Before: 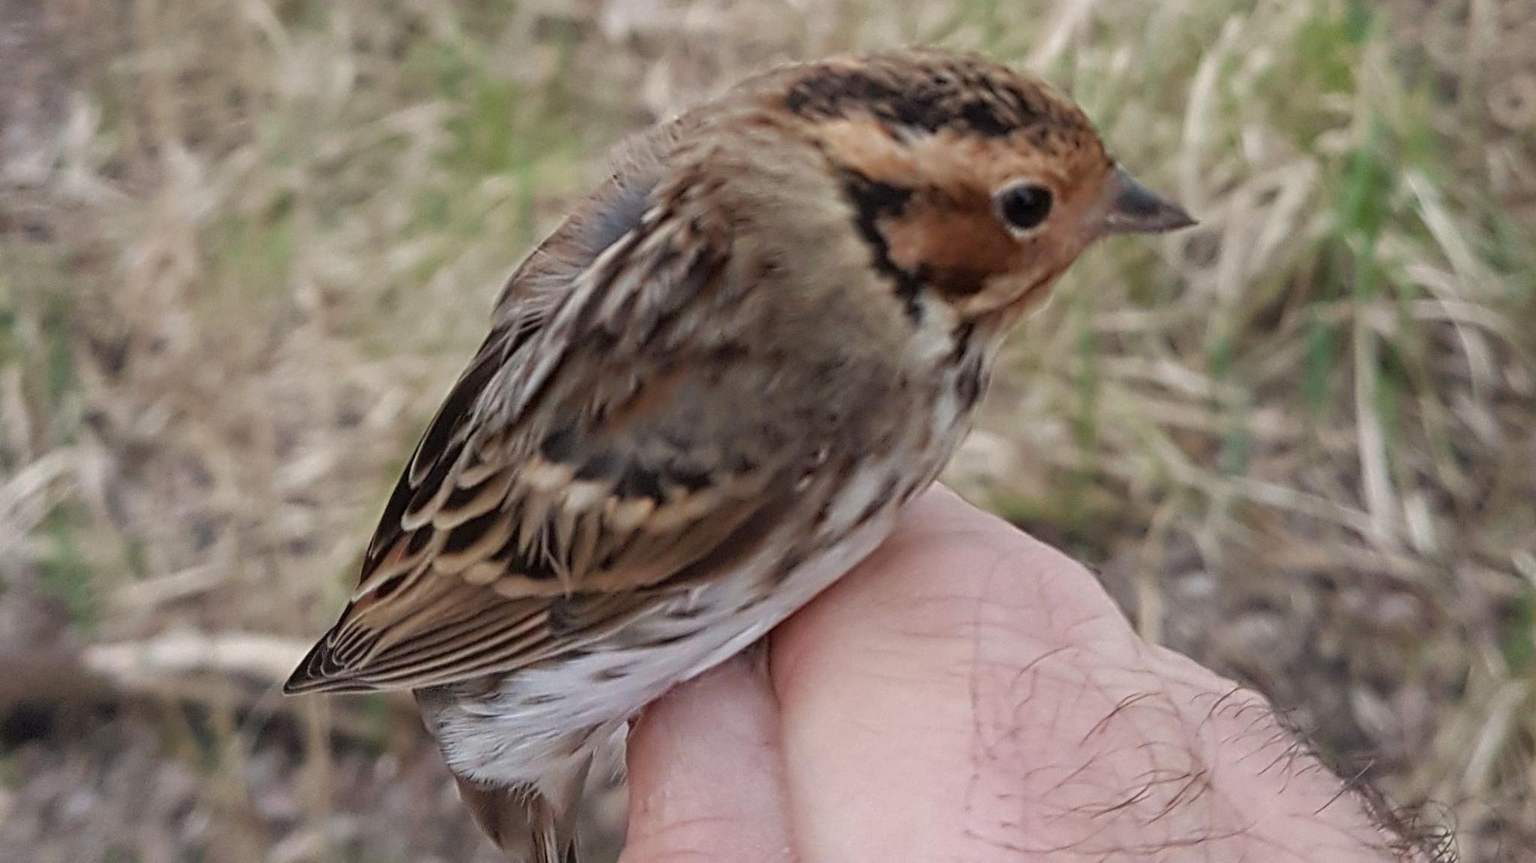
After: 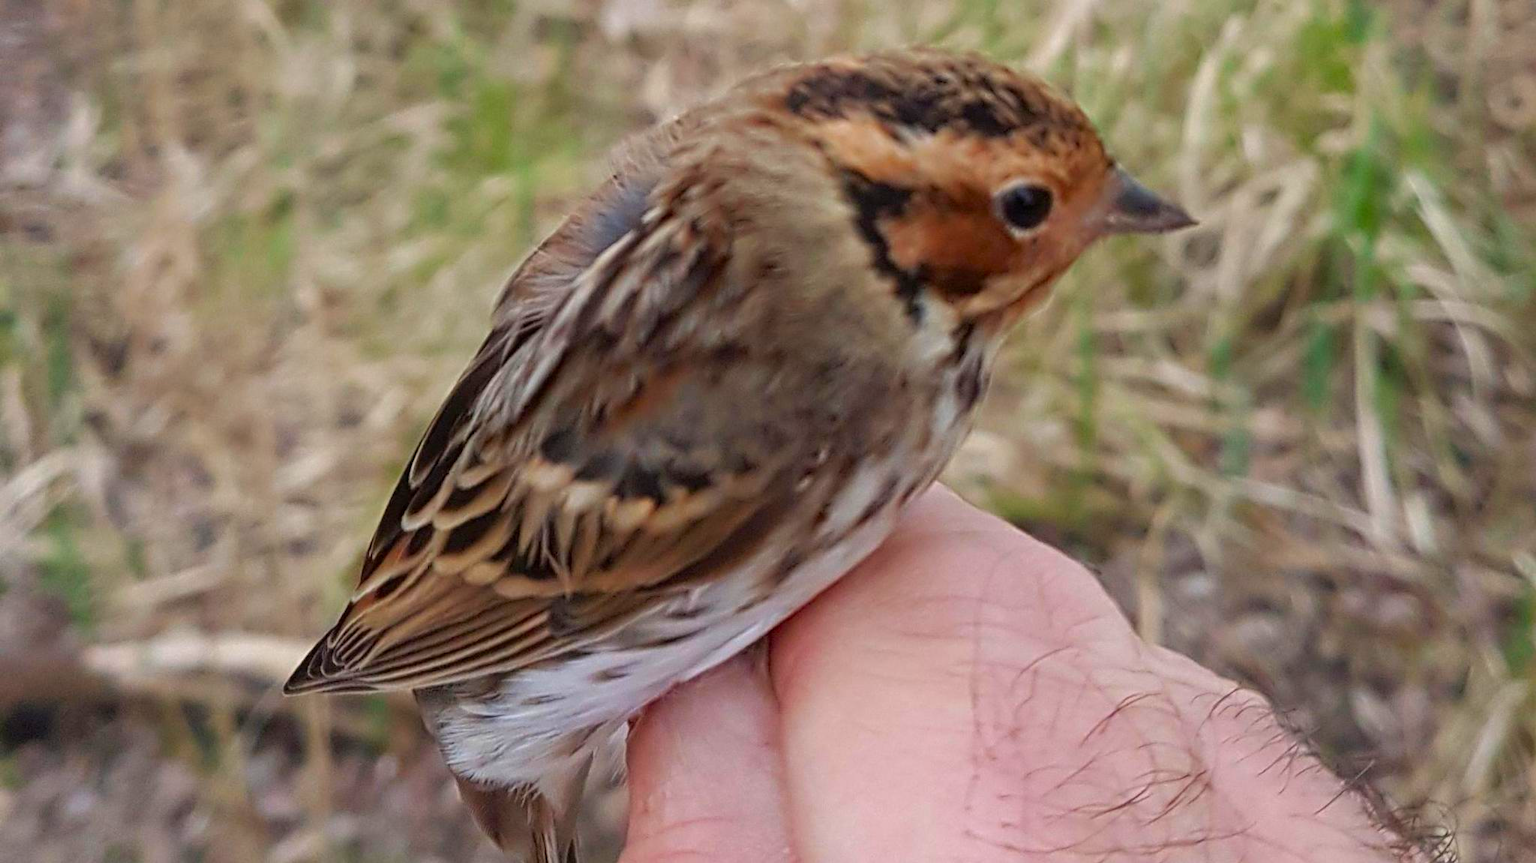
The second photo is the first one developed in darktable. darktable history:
contrast brightness saturation: saturation 0.508
